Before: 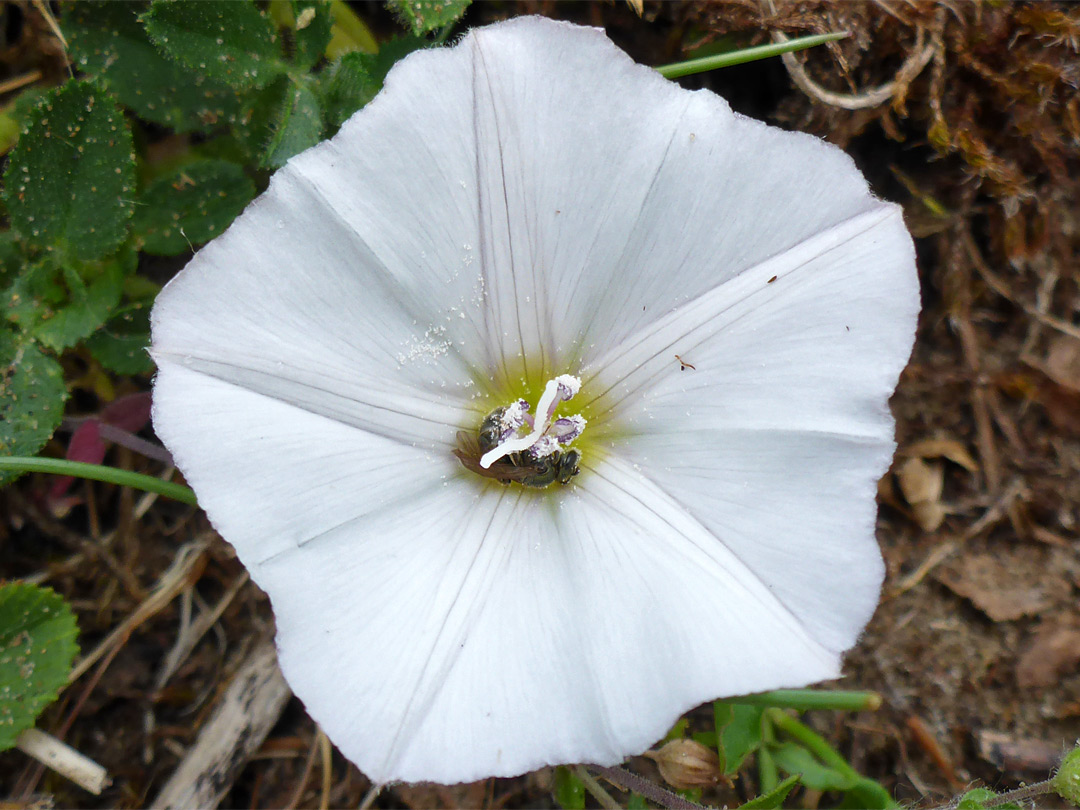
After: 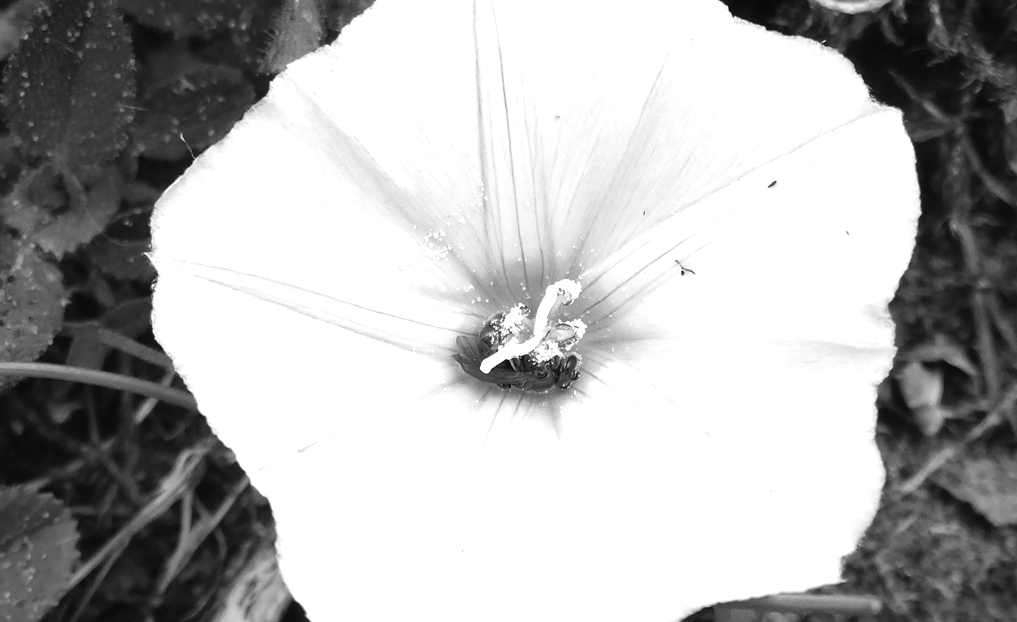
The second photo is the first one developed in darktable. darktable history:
color calibration: output gray [0.21, 0.42, 0.37, 0], illuminant custom, x 0.363, y 0.385, temperature 4522 K
tone curve: curves: ch0 [(0, 0.024) (0.119, 0.146) (0.474, 0.485) (0.718, 0.739) (0.817, 0.839) (1, 0.998)]; ch1 [(0, 0) (0.377, 0.416) (0.439, 0.451) (0.477, 0.485) (0.501, 0.503) (0.538, 0.544) (0.58, 0.613) (0.664, 0.7) (0.783, 0.804) (1, 1)]; ch2 [(0, 0) (0.38, 0.405) (0.463, 0.456) (0.498, 0.497) (0.524, 0.535) (0.578, 0.576) (0.648, 0.665) (1, 1)], preserve colors none
tone equalizer: -8 EV -0.773 EV, -7 EV -0.677 EV, -6 EV -0.581 EV, -5 EV -0.363 EV, -3 EV 0.4 EV, -2 EV 0.6 EV, -1 EV 0.693 EV, +0 EV 0.744 EV, mask exposure compensation -0.508 EV
crop and rotate: angle 0.066°, top 11.782%, right 5.679%, bottom 11.21%
